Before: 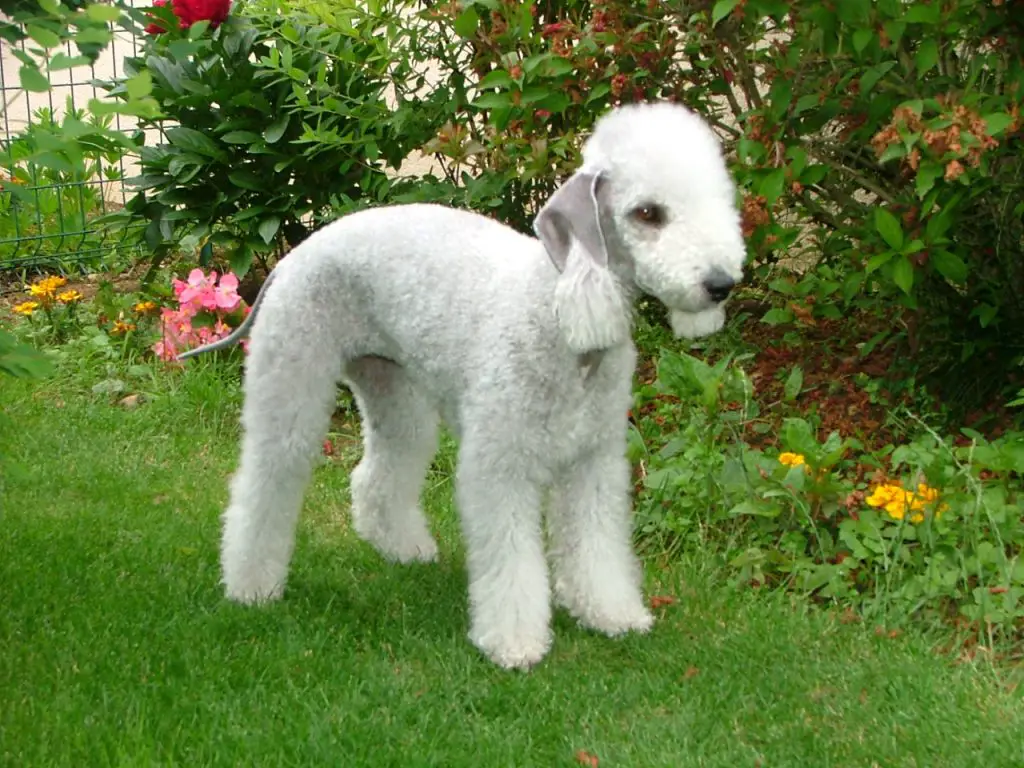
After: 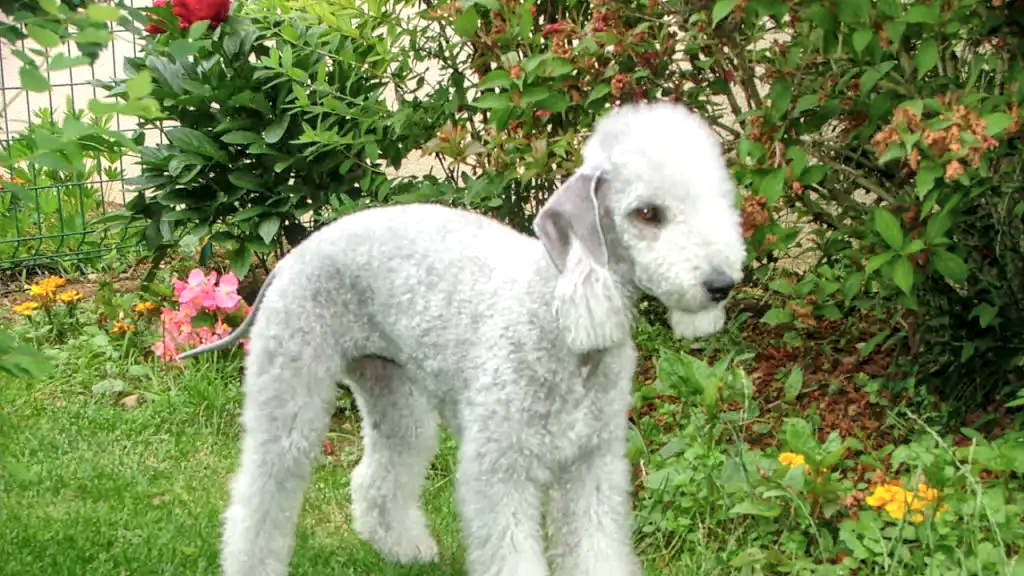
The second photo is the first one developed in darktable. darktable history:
local contrast: on, module defaults
global tonemap: drago (1, 100), detail 1
crop: bottom 24.967%
